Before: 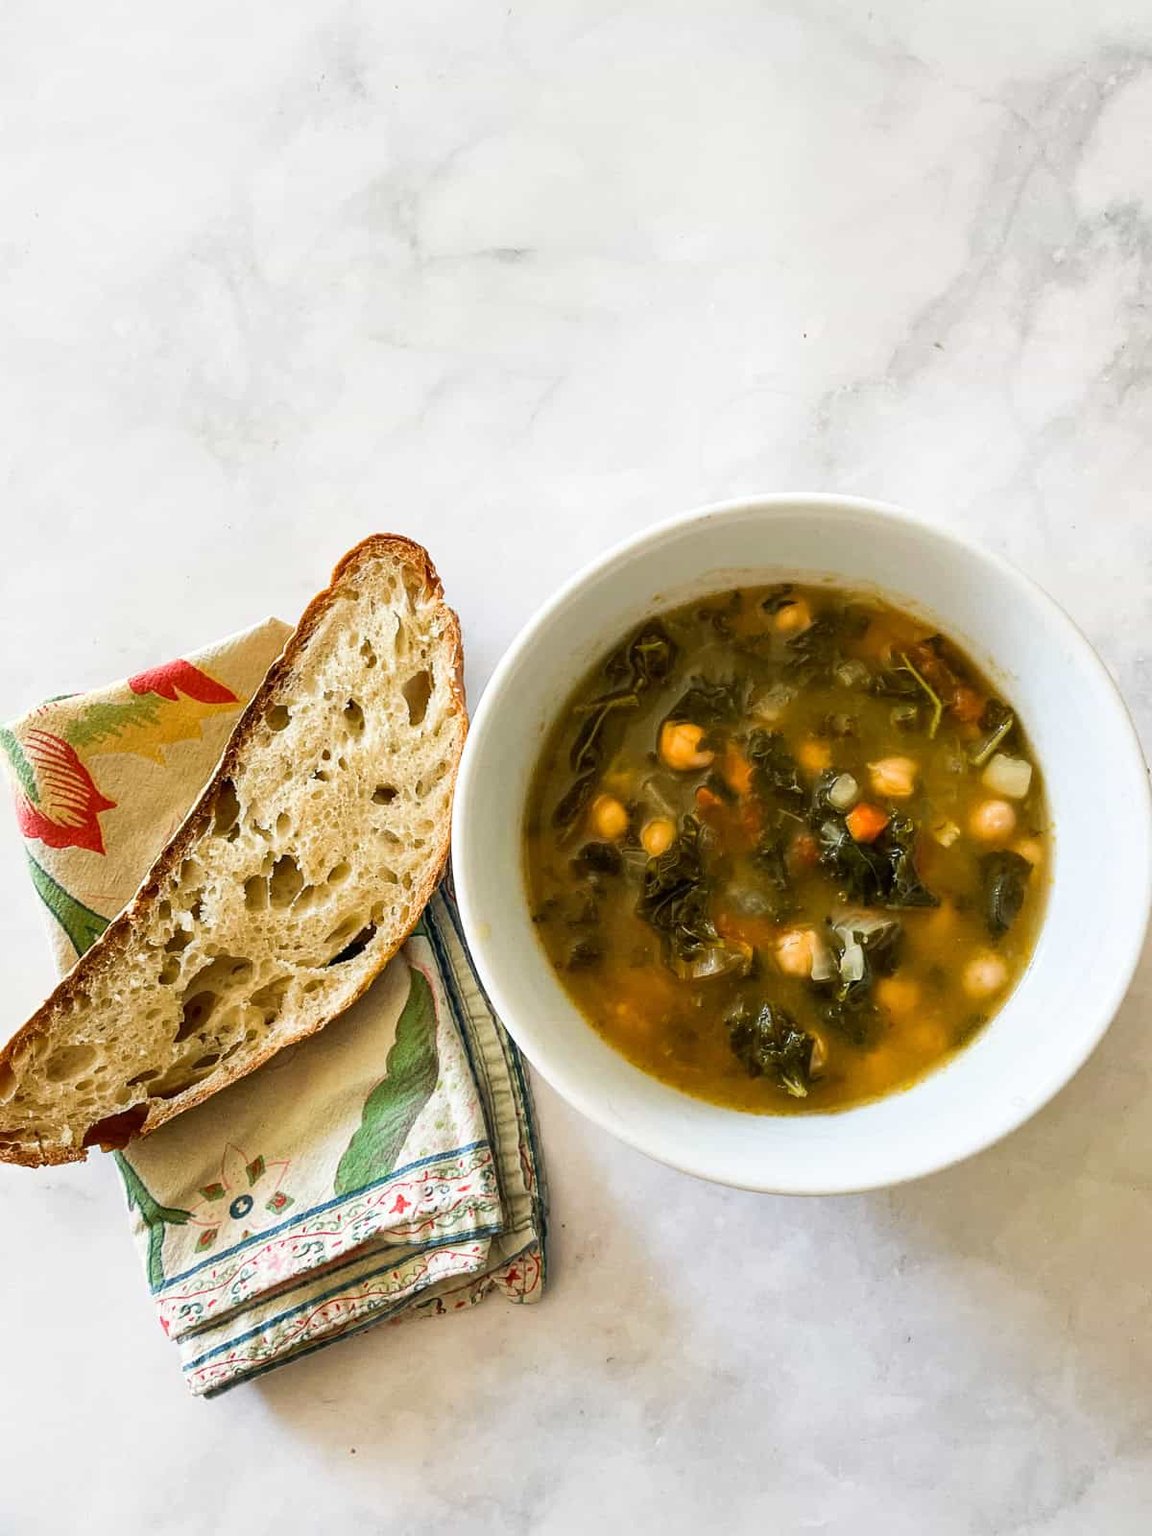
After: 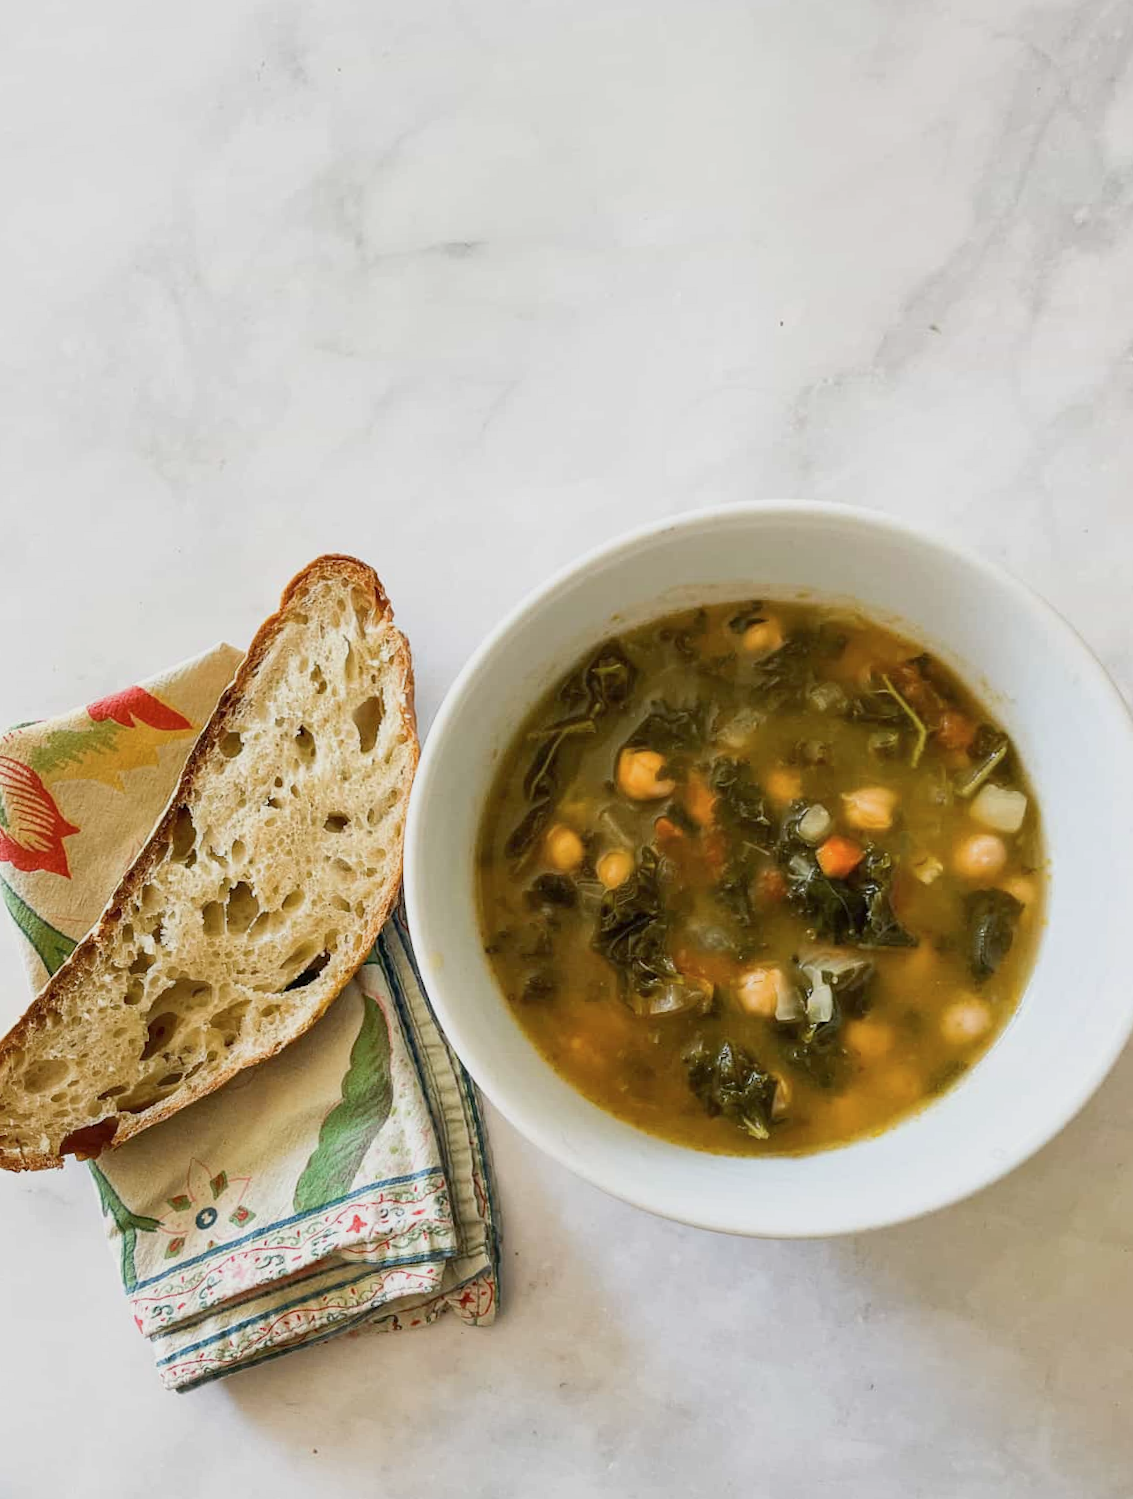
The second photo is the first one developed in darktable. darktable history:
color balance: contrast -15%
rotate and perspective: rotation 0.062°, lens shift (vertical) 0.115, lens shift (horizontal) -0.133, crop left 0.047, crop right 0.94, crop top 0.061, crop bottom 0.94
